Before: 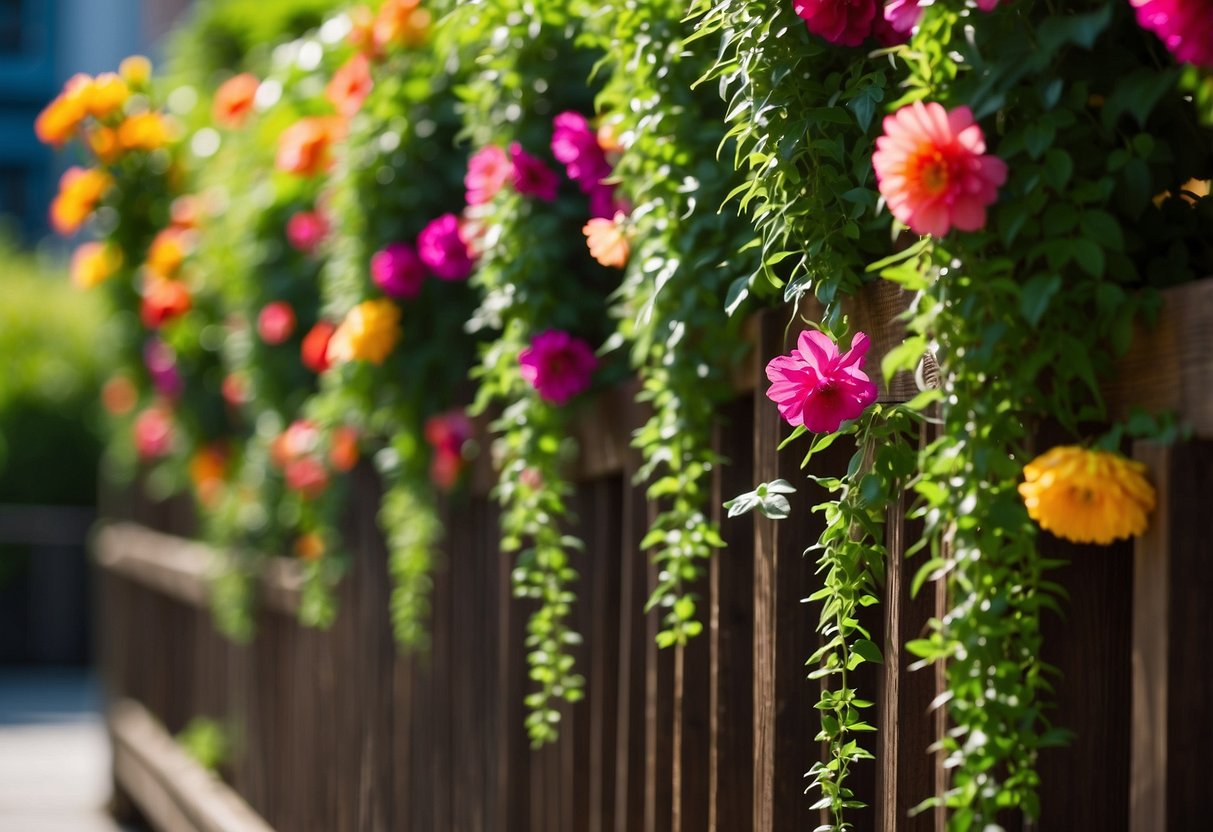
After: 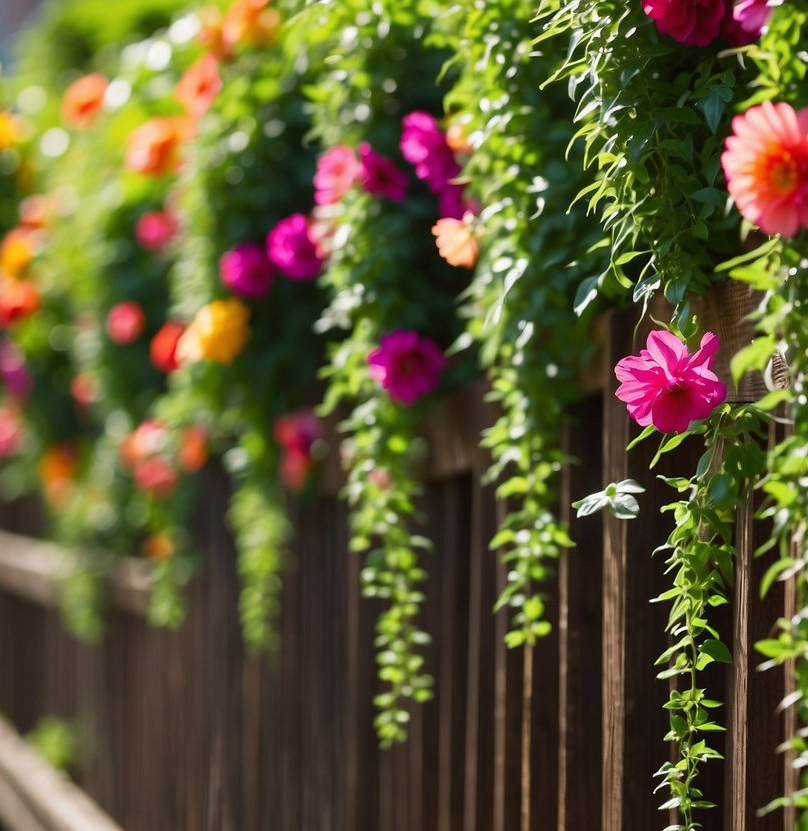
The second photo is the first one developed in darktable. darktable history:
crop and rotate: left 12.523%, right 20.8%
